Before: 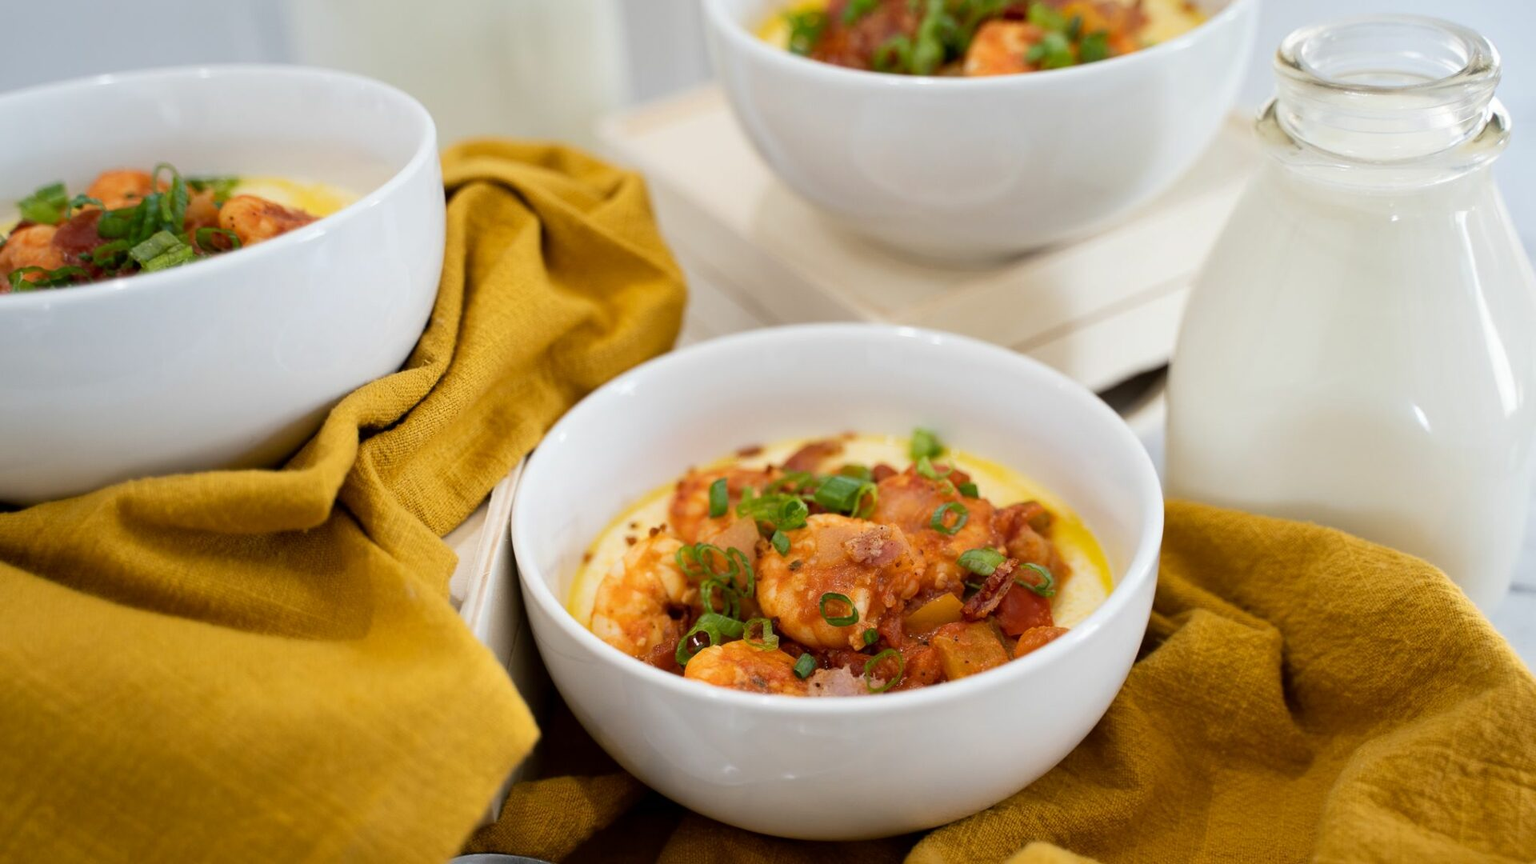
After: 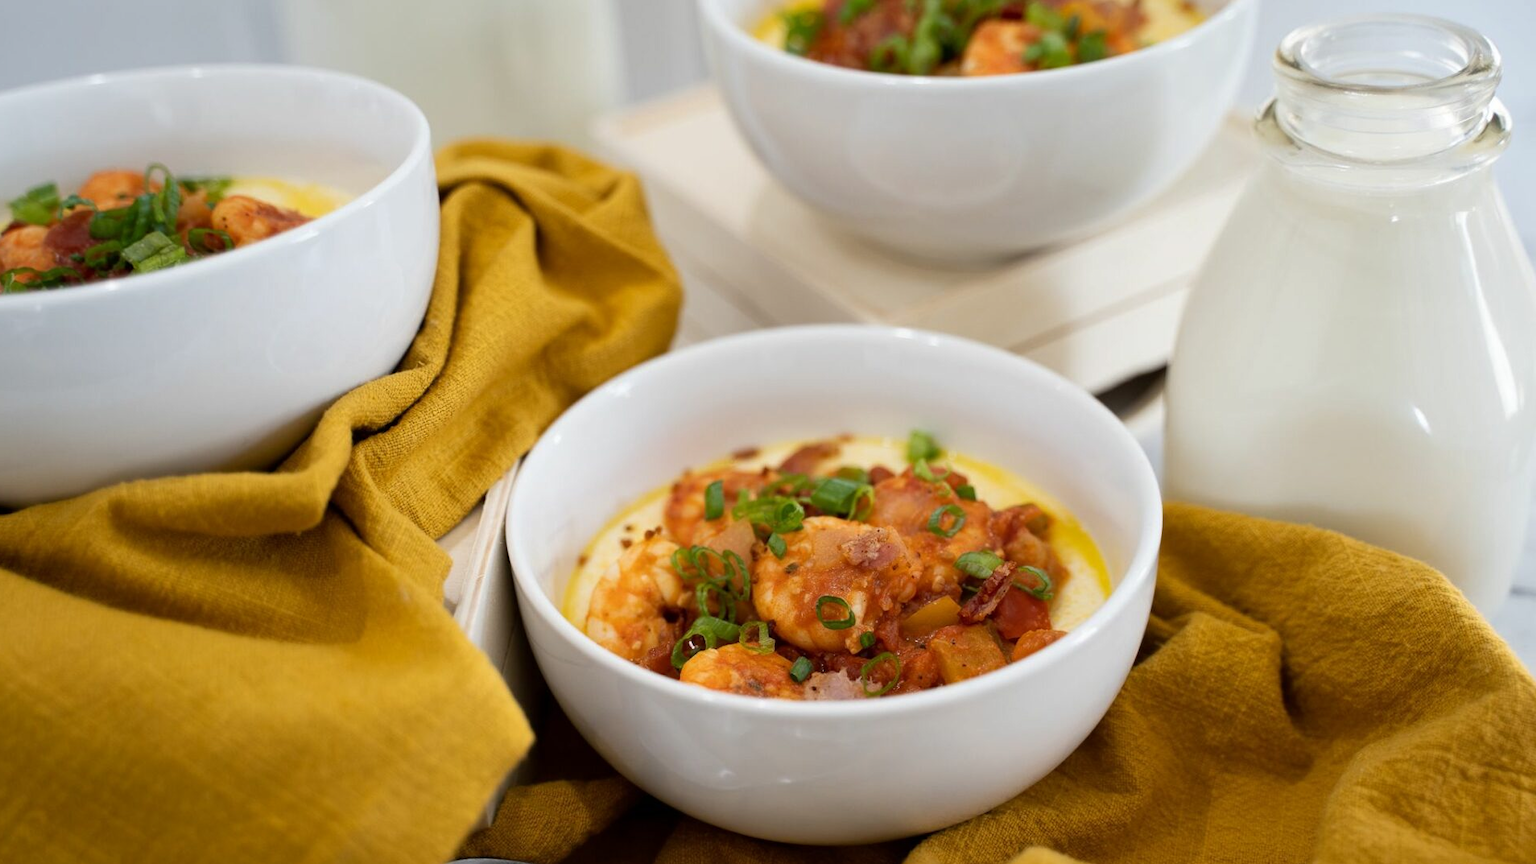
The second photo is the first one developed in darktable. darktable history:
base curve: curves: ch0 [(0, 0) (0.303, 0.277) (1, 1)]
crop and rotate: left 0.614%, top 0.179%, bottom 0.309%
